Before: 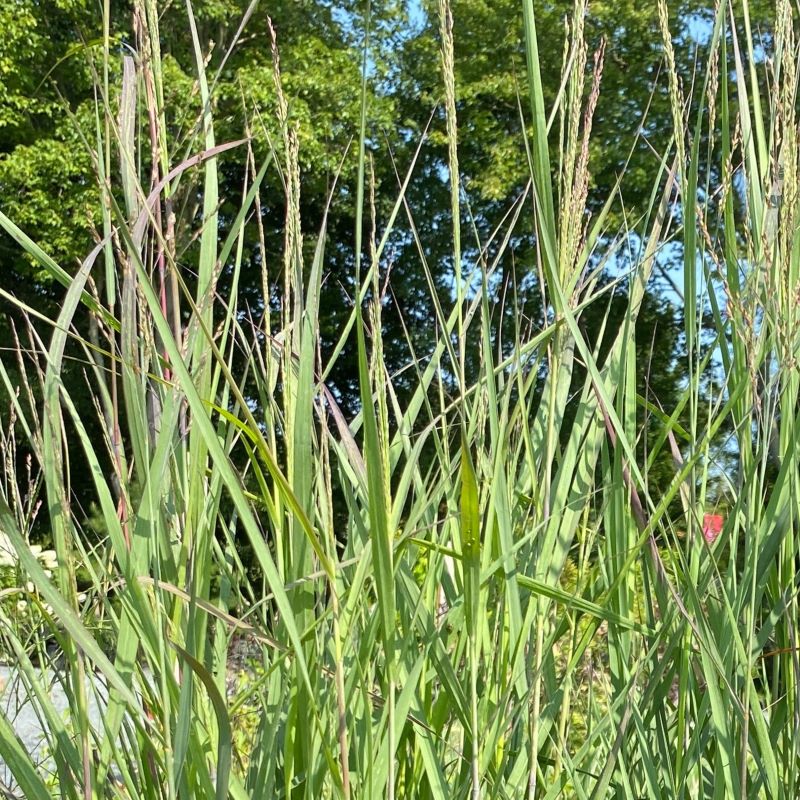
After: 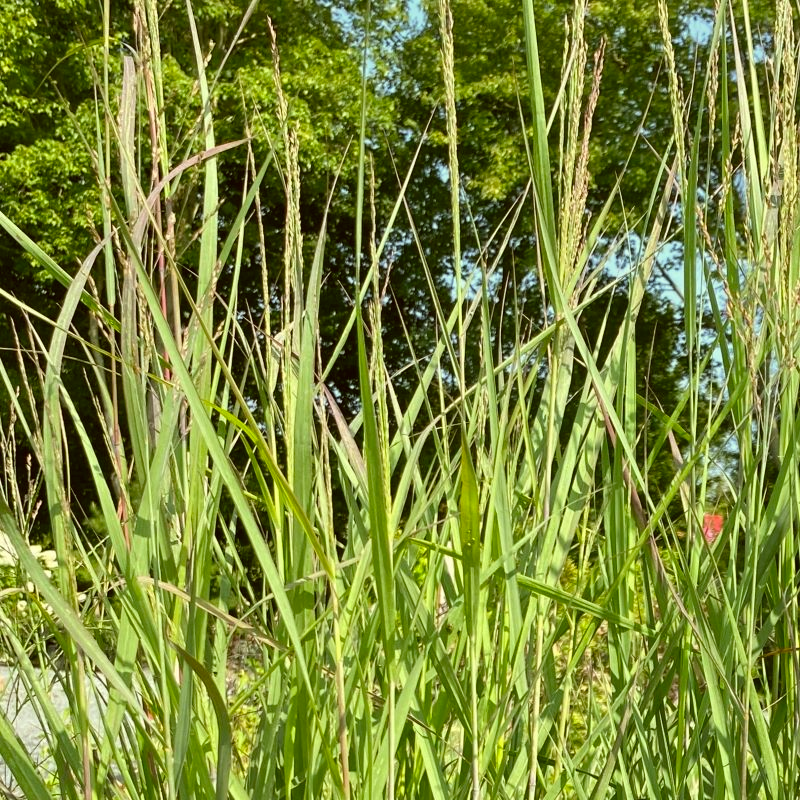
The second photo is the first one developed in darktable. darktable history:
color correction: highlights a* -1.76, highlights b* 10.62, shadows a* 0.893, shadows b* 19.71
